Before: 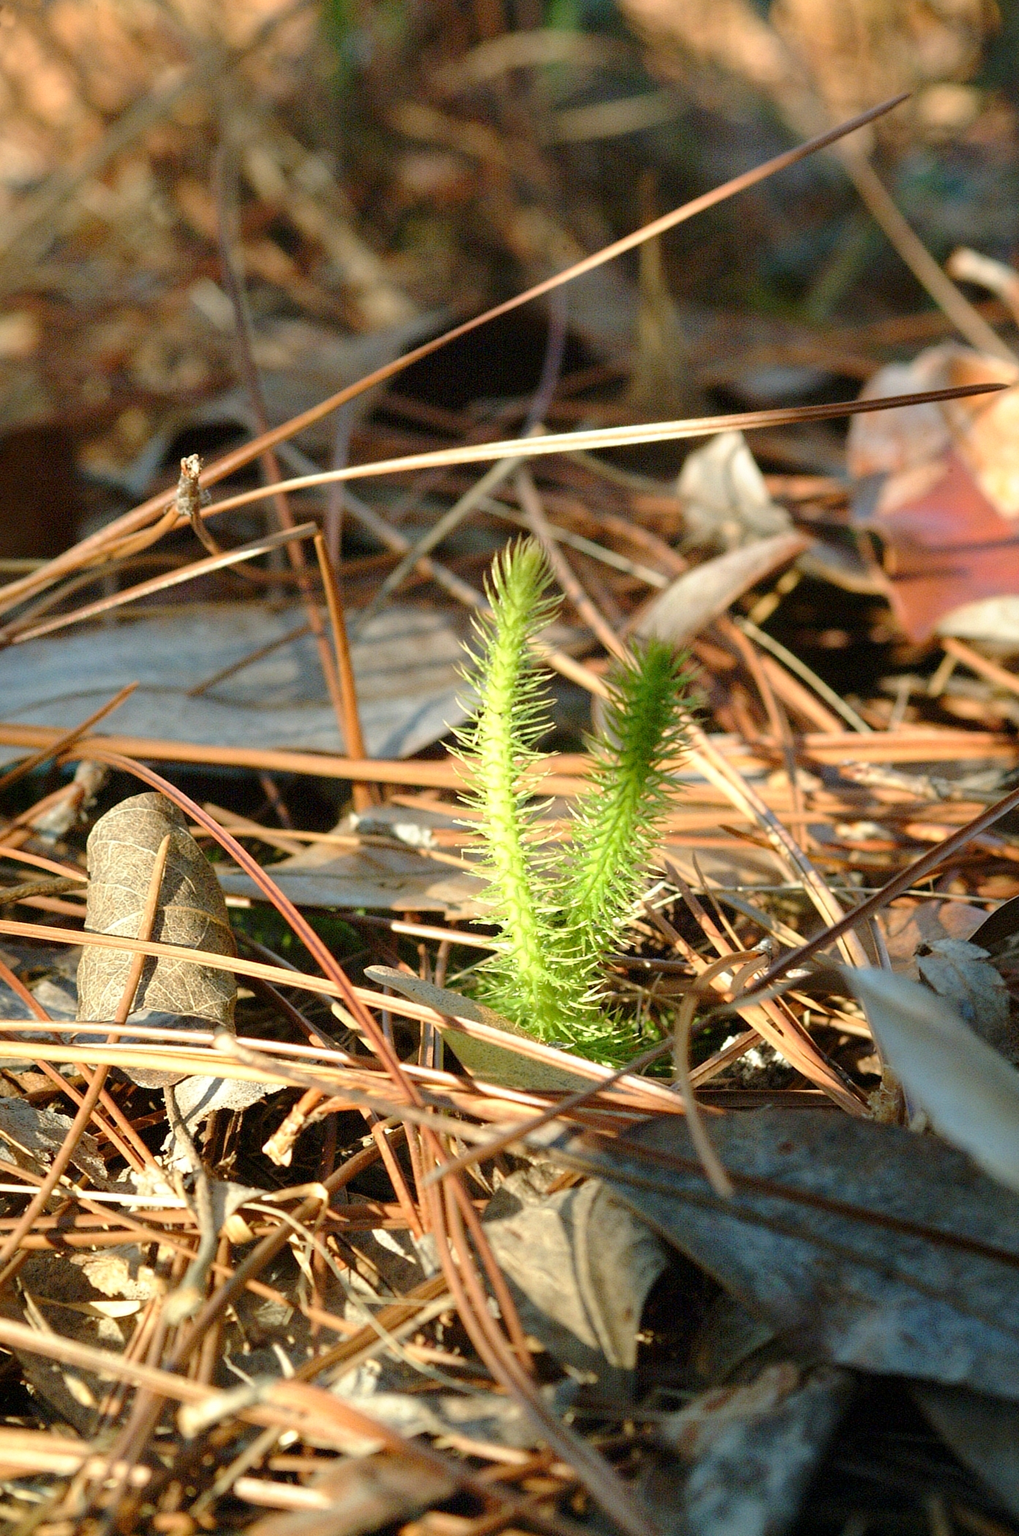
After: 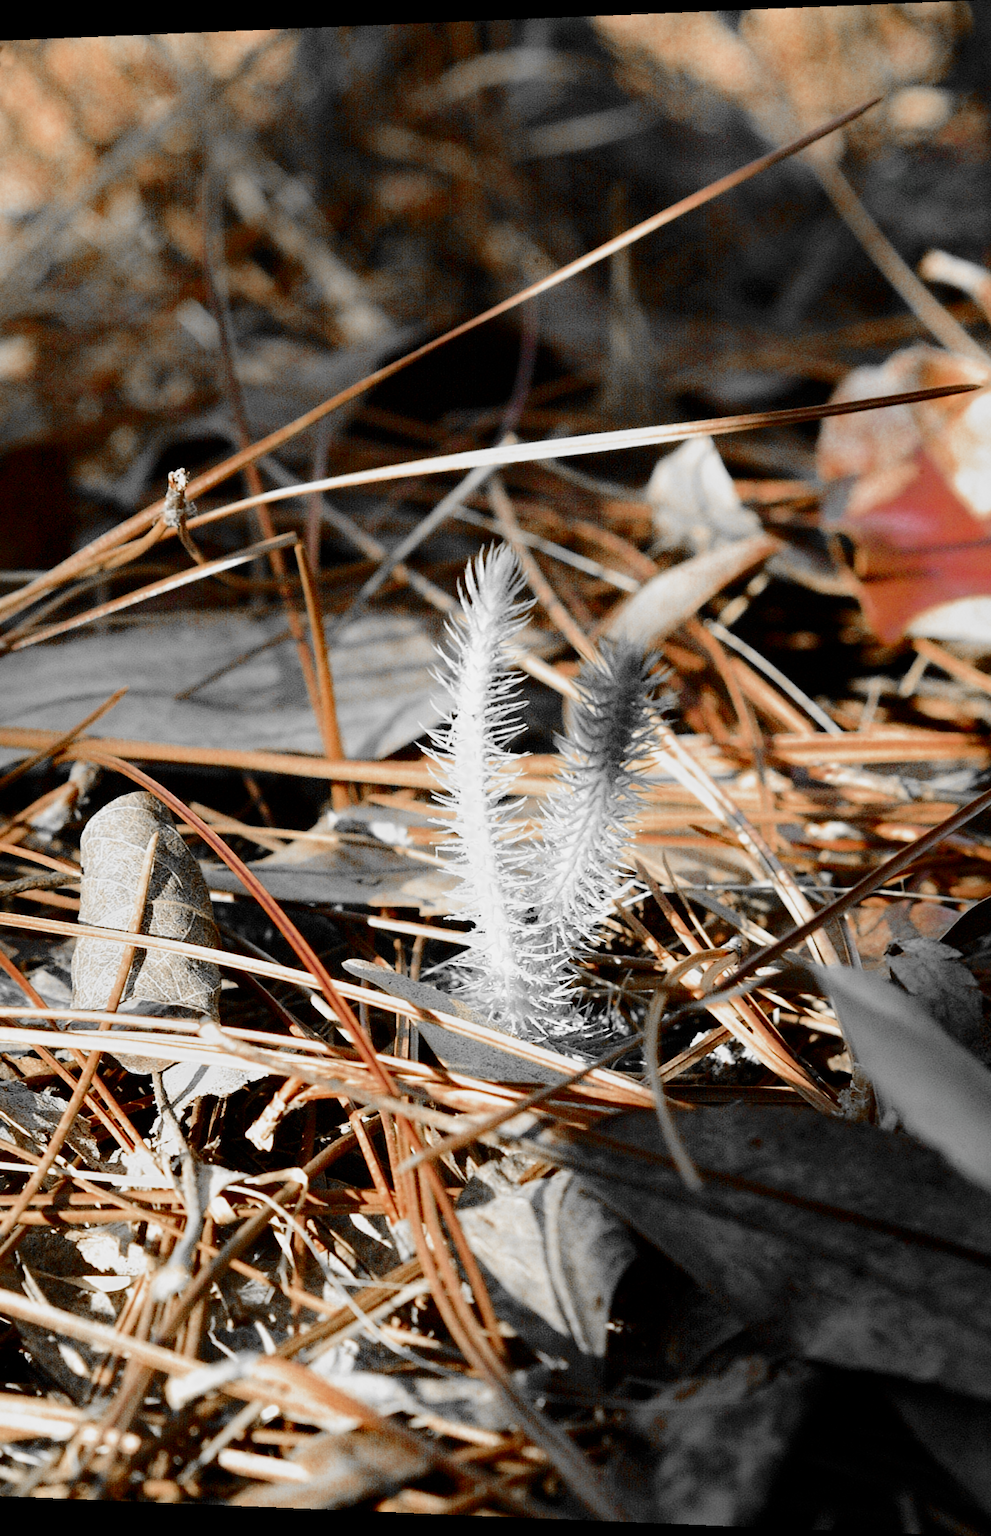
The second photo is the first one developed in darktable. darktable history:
tone equalizer: -8 EV 0.001 EV, -7 EV -0.002 EV, -6 EV 0.002 EV, -5 EV -0.03 EV, -4 EV -0.116 EV, -3 EV -0.169 EV, -2 EV 0.24 EV, -1 EV 0.702 EV, +0 EV 0.493 EV
filmic rgb: black relative exposure -7.65 EV, white relative exposure 4.56 EV, hardness 3.61
rotate and perspective: lens shift (horizontal) -0.055, automatic cropping off
color zones: curves: ch0 [(0, 0.497) (0.096, 0.361) (0.221, 0.538) (0.429, 0.5) (0.571, 0.5) (0.714, 0.5) (0.857, 0.5) (1, 0.497)]; ch1 [(0, 0.5) (0.143, 0.5) (0.257, -0.002) (0.429, 0.04) (0.571, -0.001) (0.714, -0.015) (0.857, 0.024) (1, 0.5)]
contrast brightness saturation: contrast 0.07, brightness -0.14, saturation 0.11
